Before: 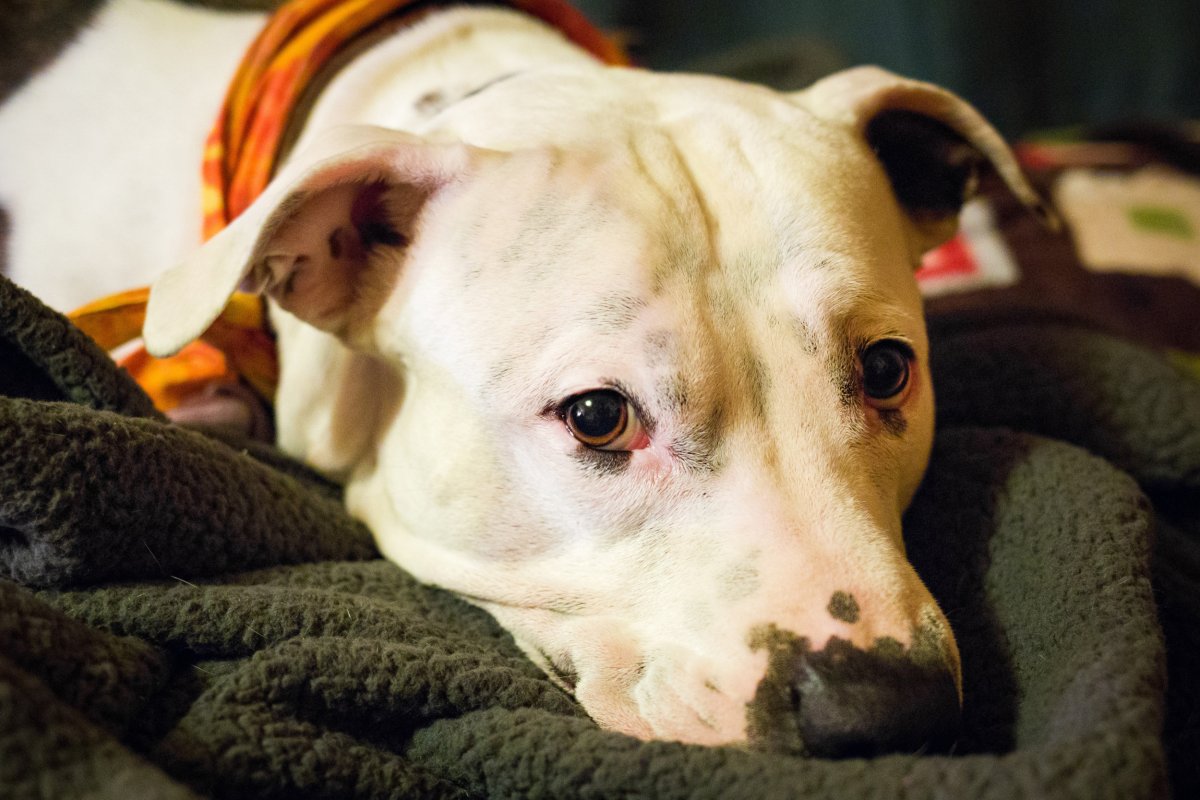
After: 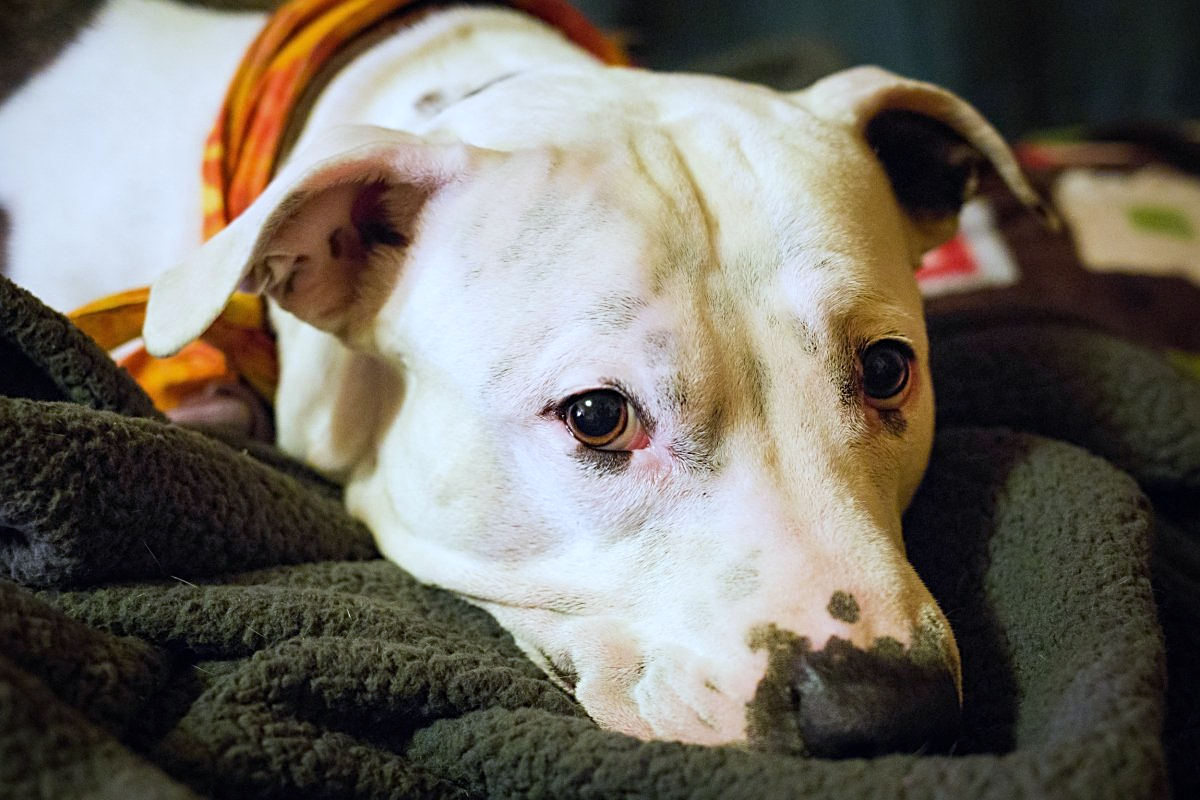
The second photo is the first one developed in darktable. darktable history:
sharpen: on, module defaults
exposure: exposure -0.04 EV, compensate highlight preservation false
white balance: red 0.926, green 1.003, blue 1.133
